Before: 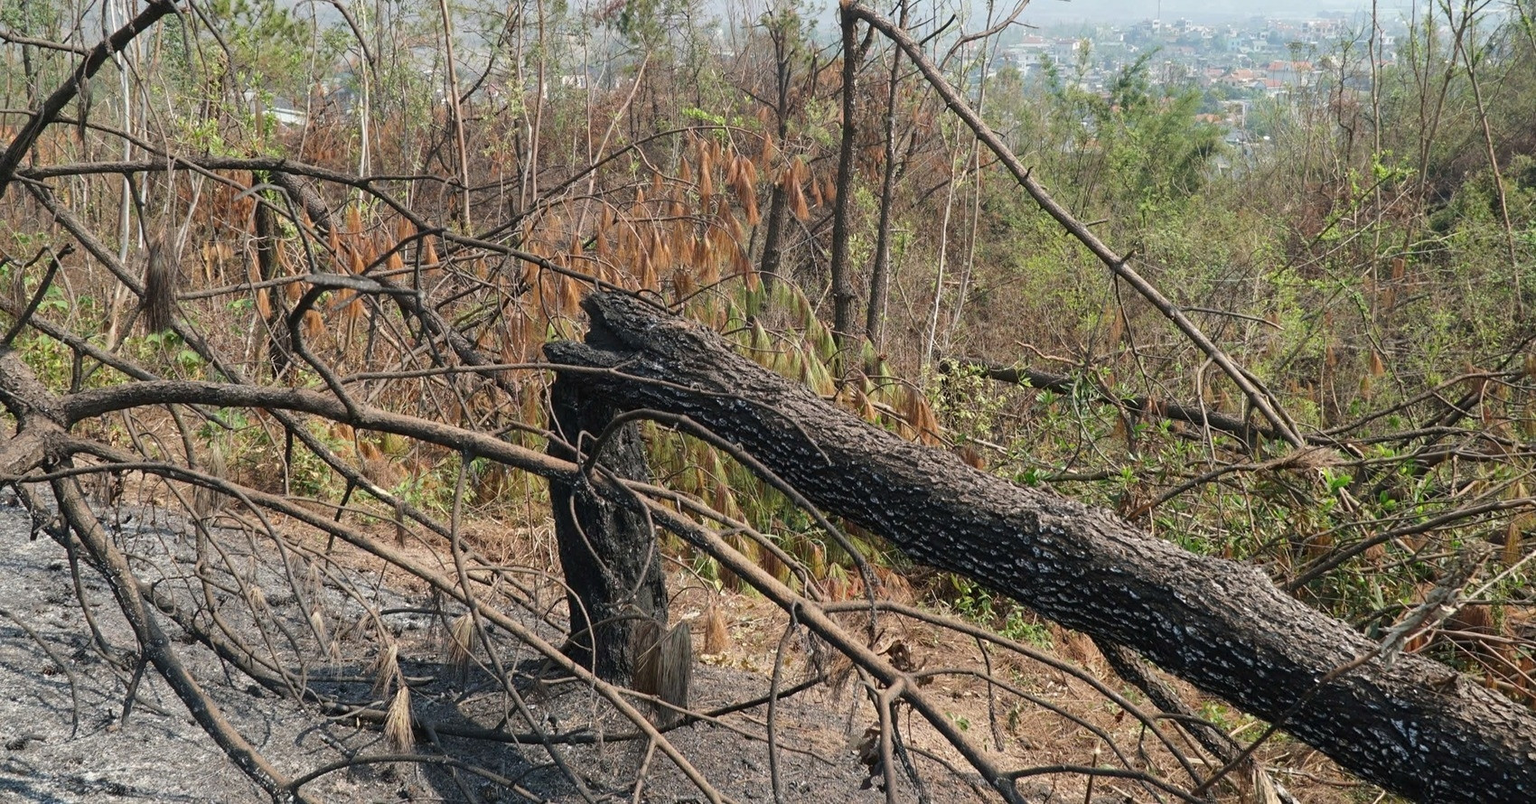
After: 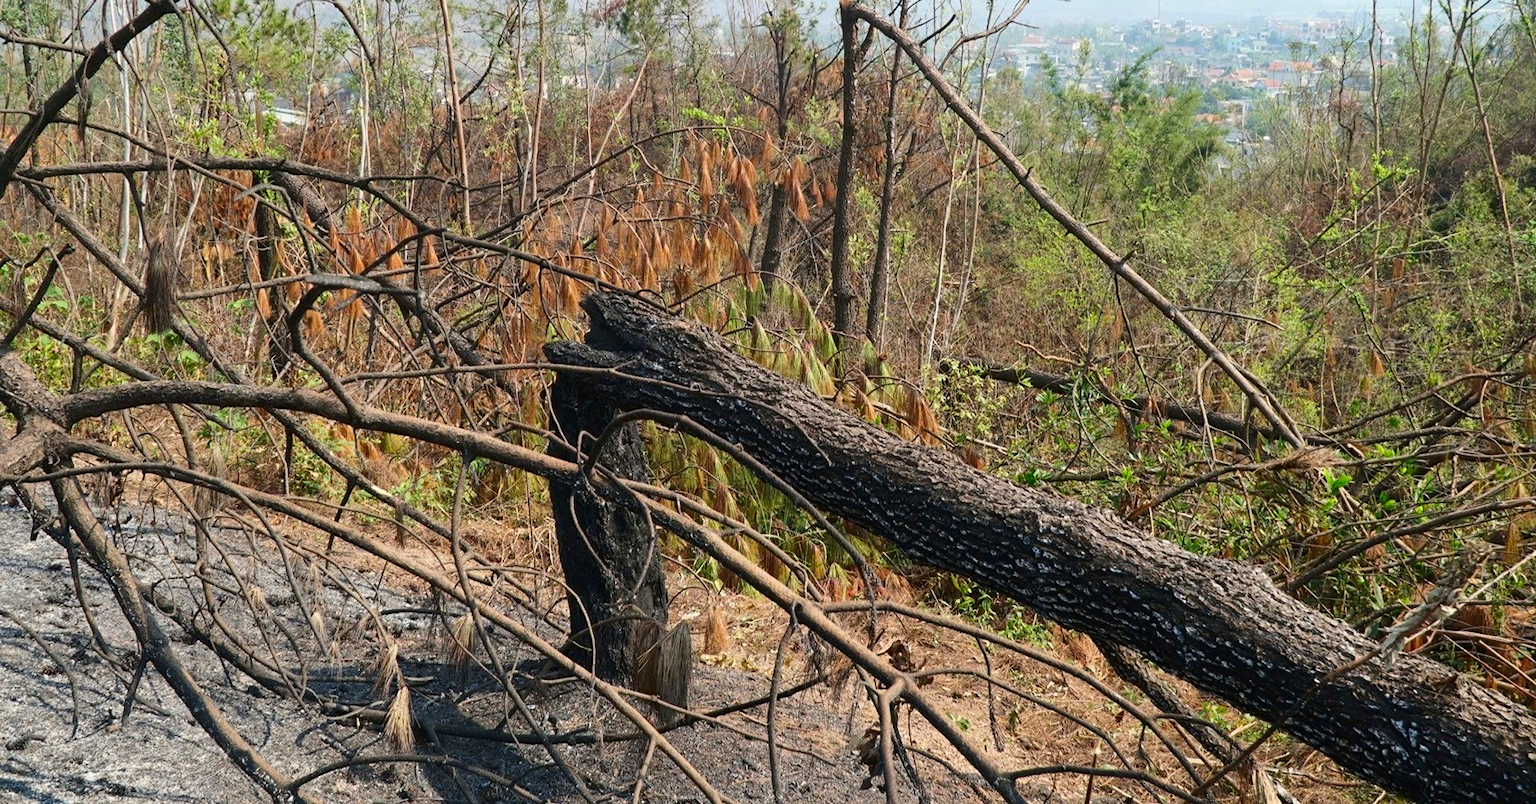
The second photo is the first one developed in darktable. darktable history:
contrast brightness saturation: contrast 0.165, saturation 0.313
